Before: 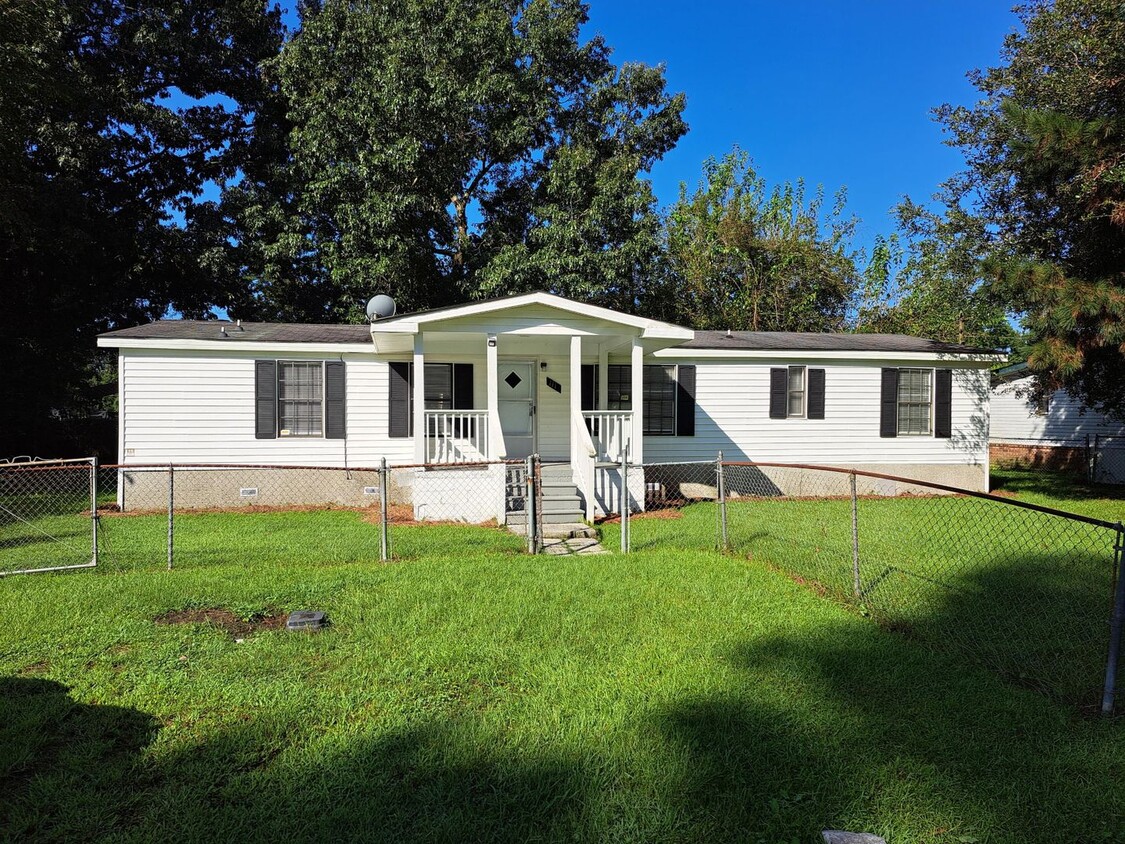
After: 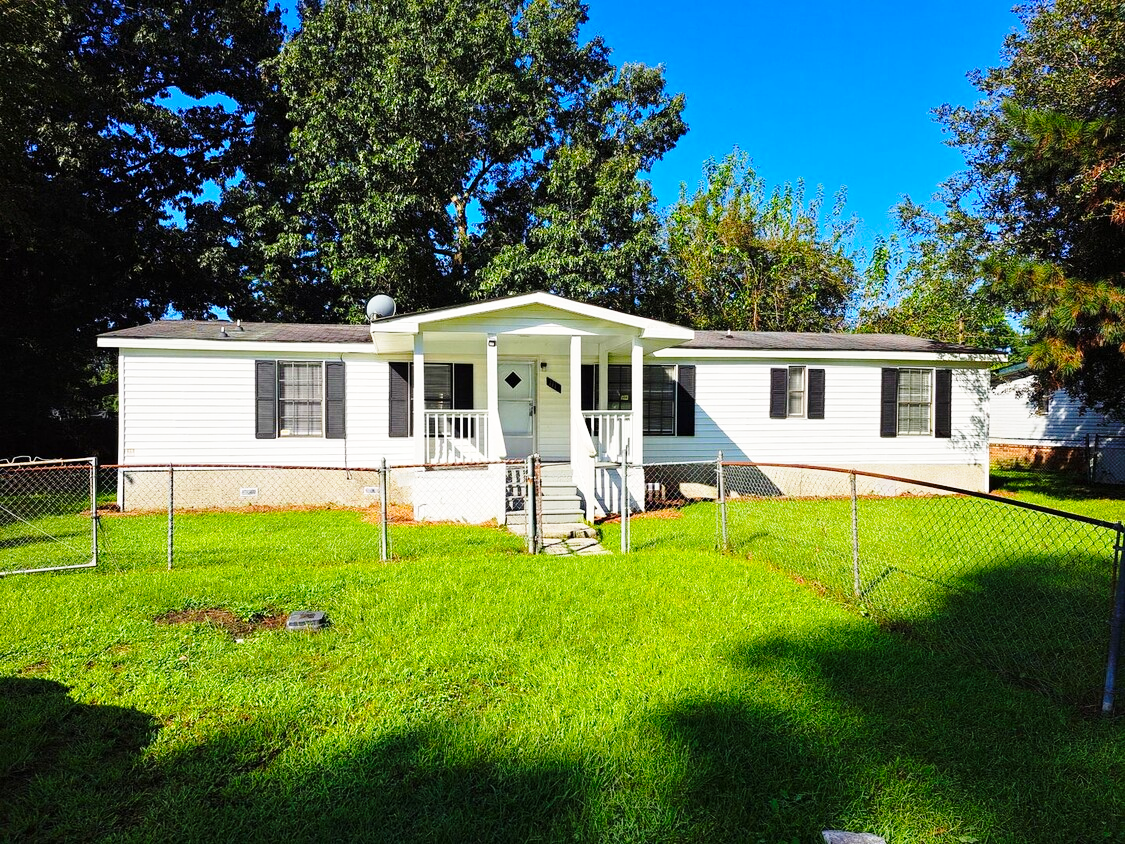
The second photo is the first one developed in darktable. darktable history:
color balance rgb: perceptual saturation grading › global saturation 20%, global vibrance 20%
base curve: curves: ch0 [(0, 0) (0.028, 0.03) (0.121, 0.232) (0.46, 0.748) (0.859, 0.968) (1, 1)], preserve colors none
